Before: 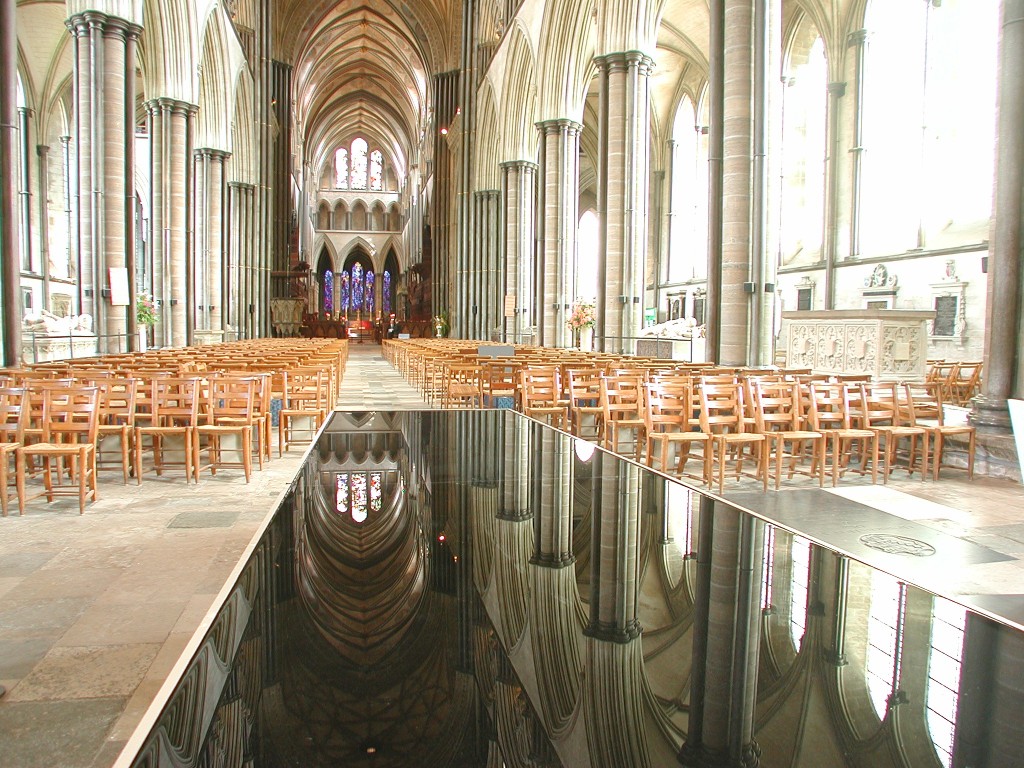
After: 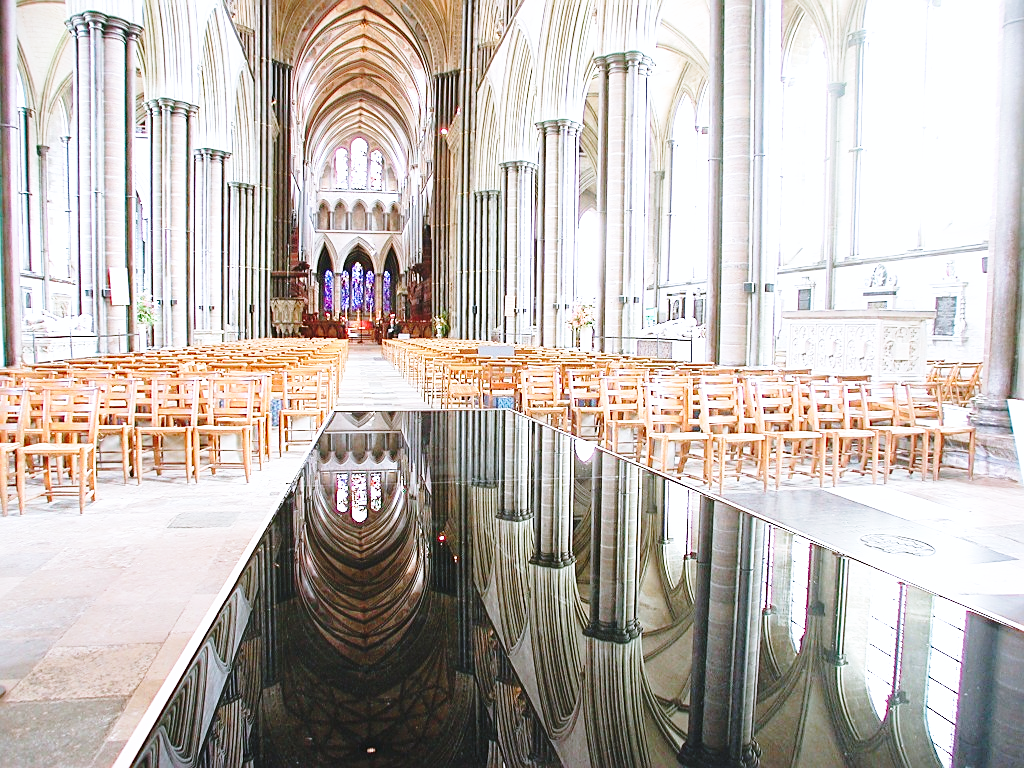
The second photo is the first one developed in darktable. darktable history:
color calibration: illuminant as shot in camera, x 0.377, y 0.393, temperature 4182.05 K
base curve: curves: ch0 [(0, 0) (0.028, 0.03) (0.105, 0.232) (0.387, 0.748) (0.754, 0.968) (1, 1)], exposure shift 0.01, preserve colors none
sharpen: on, module defaults
